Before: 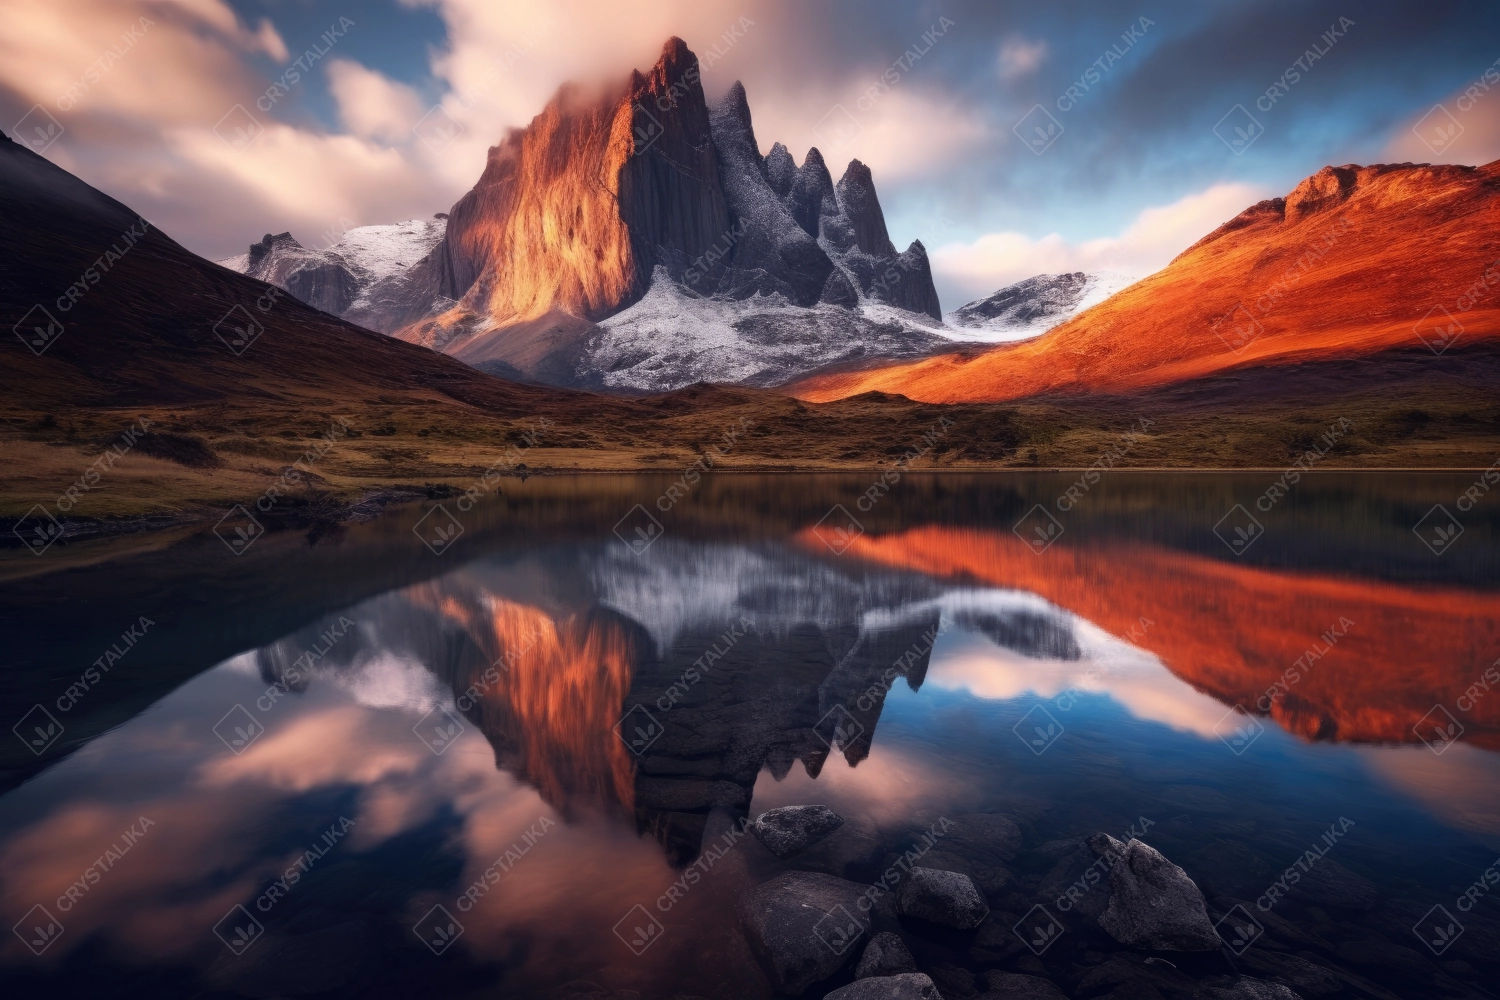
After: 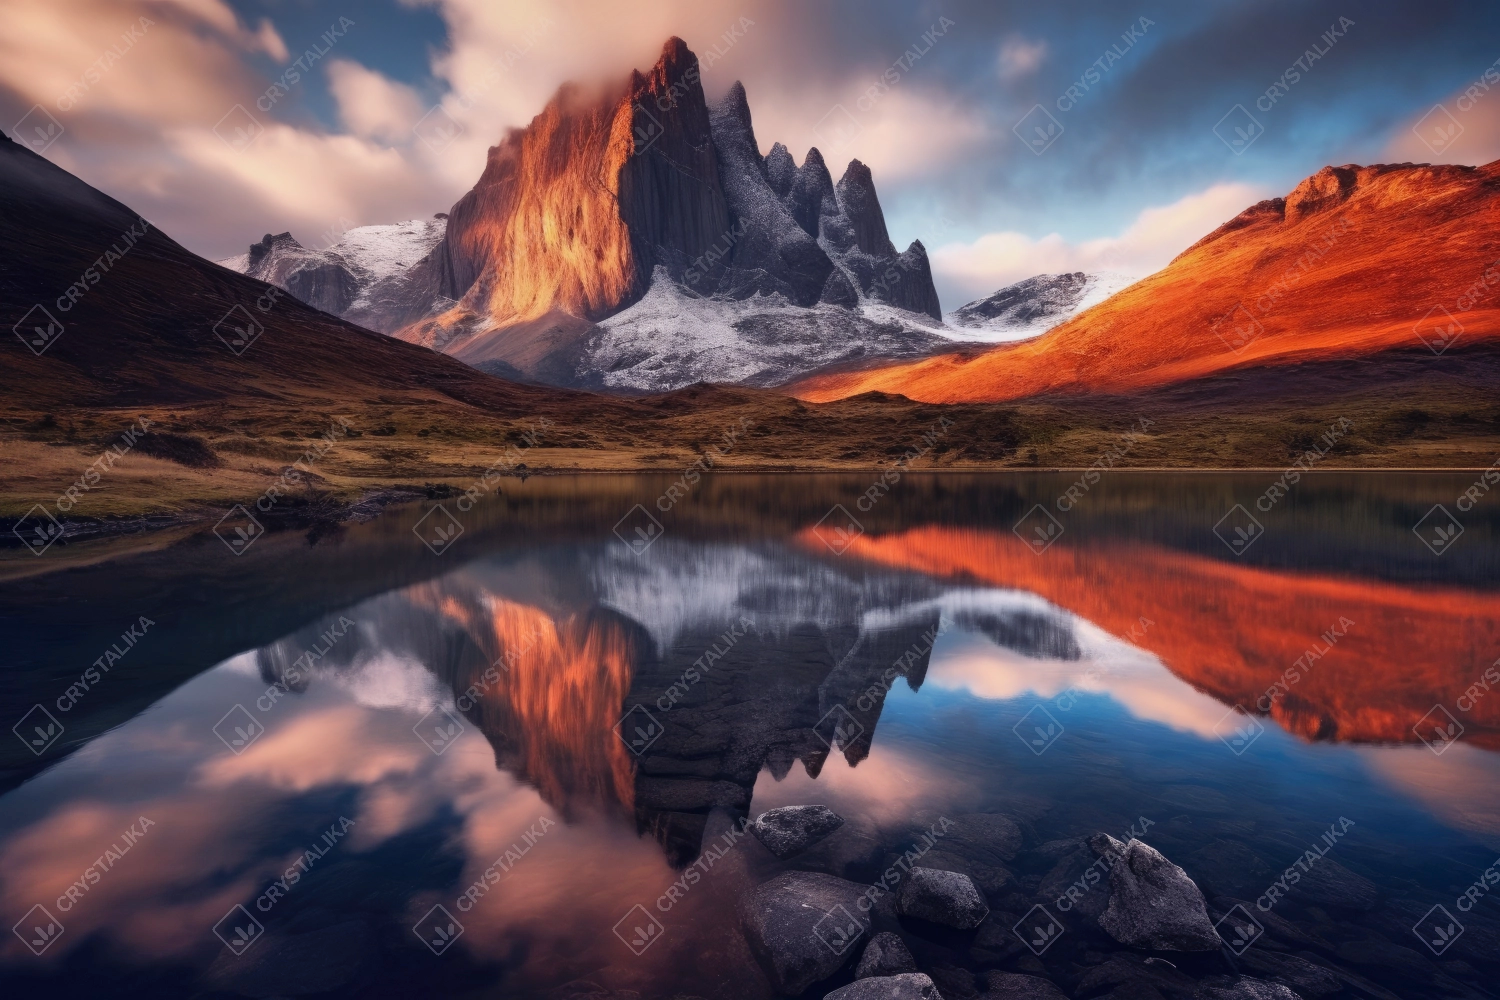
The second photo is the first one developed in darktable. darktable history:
shadows and highlights: white point adjustment -3.58, highlights -63.74, soften with gaussian
exposure: compensate highlight preservation false
